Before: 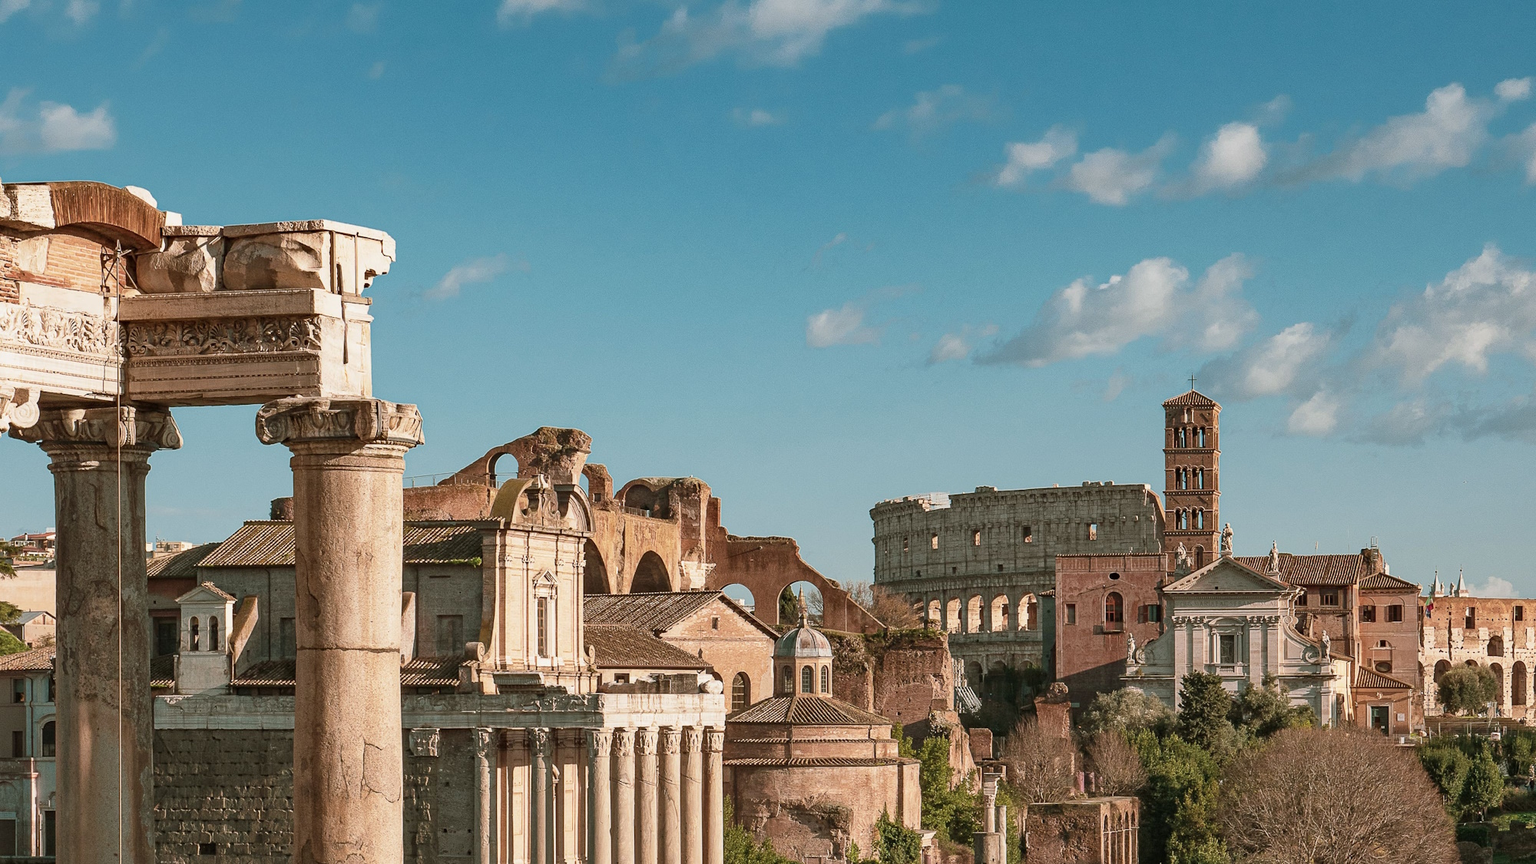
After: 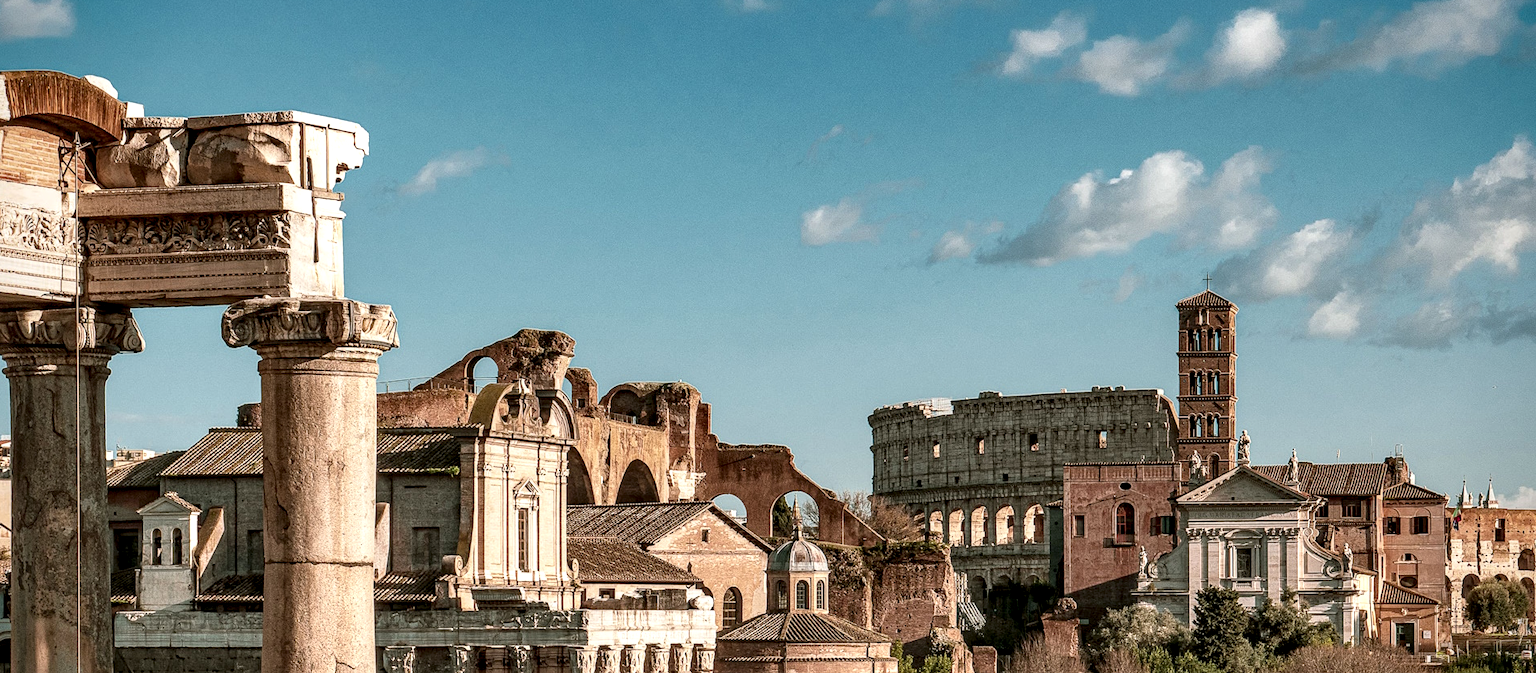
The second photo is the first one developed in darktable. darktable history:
crop and rotate: left 2.991%, top 13.302%, right 1.981%, bottom 12.636%
local contrast: highlights 65%, shadows 54%, detail 169%, midtone range 0.514
vignetting: fall-off start 88.53%, fall-off radius 44.2%, saturation 0.376, width/height ratio 1.161
